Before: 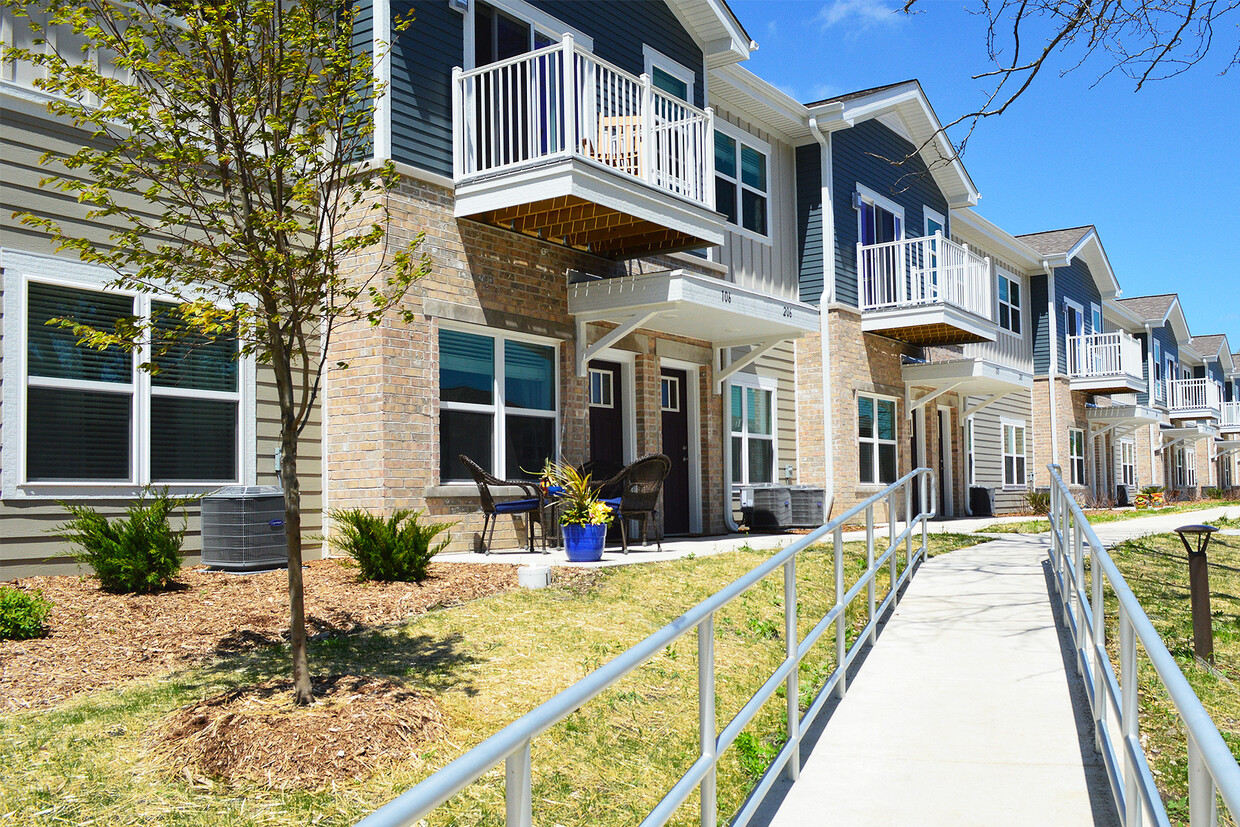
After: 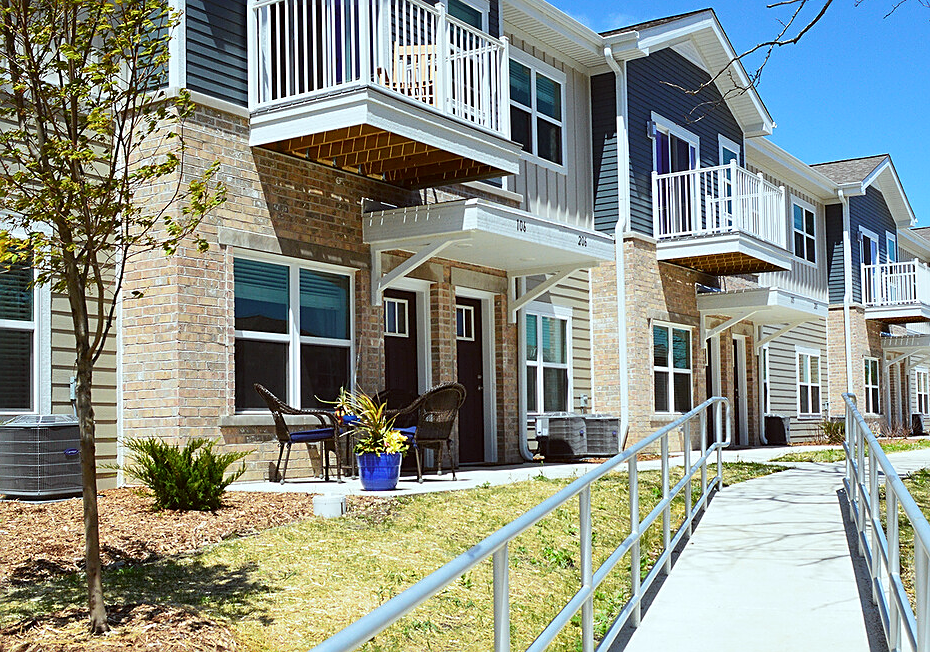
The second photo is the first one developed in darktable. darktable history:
crop: left 16.561%, top 8.661%, right 8.426%, bottom 12.418%
color correction: highlights a* -5.13, highlights b* -4.31, shadows a* 3.76, shadows b* 4.25
sharpen: on, module defaults
